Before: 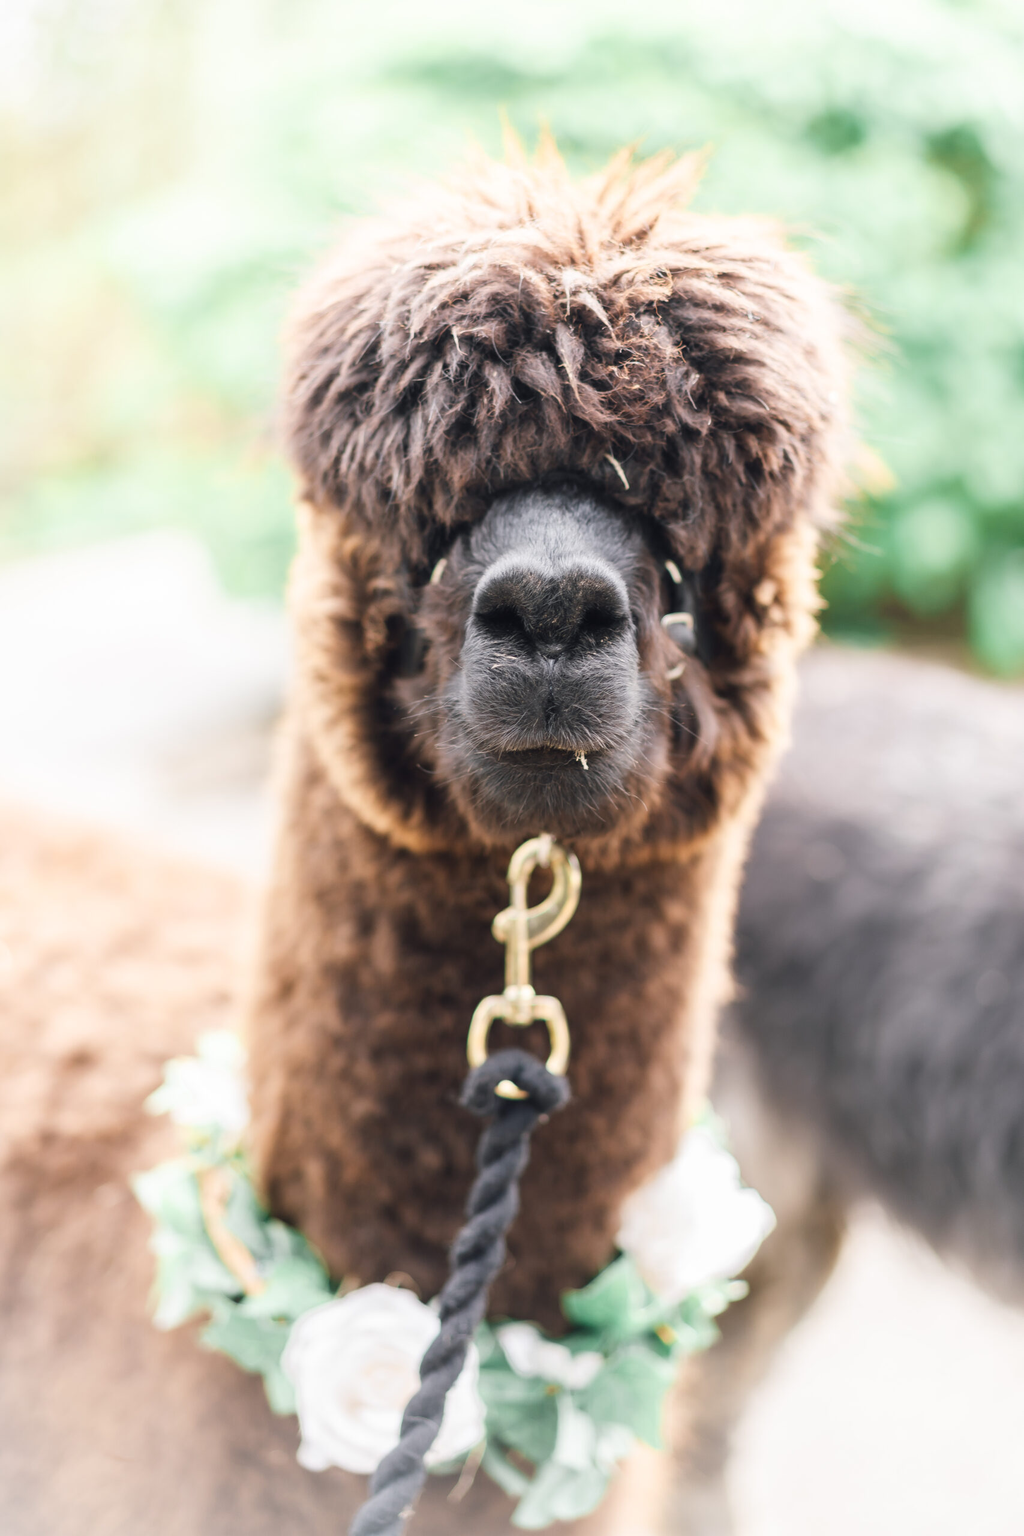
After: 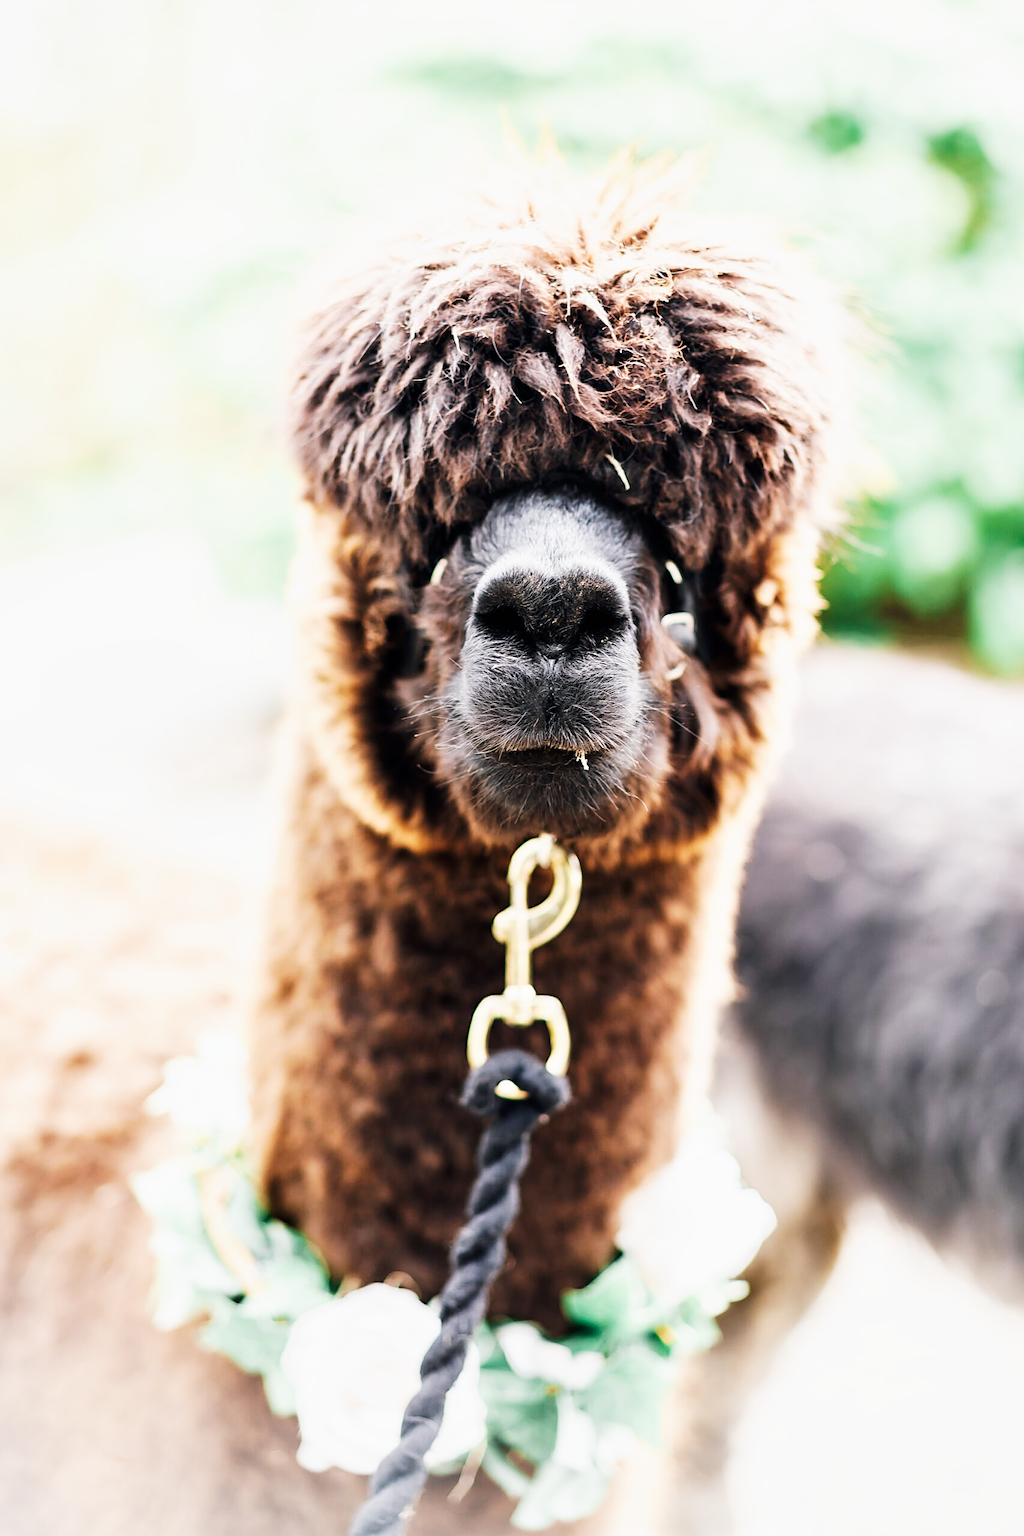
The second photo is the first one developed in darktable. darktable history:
sharpen: on, module defaults
base curve: curves: ch0 [(0, 0) (0.007, 0.004) (0.027, 0.03) (0.046, 0.07) (0.207, 0.54) (0.442, 0.872) (0.673, 0.972) (1, 1)], preserve colors none
contrast equalizer: octaves 7, y [[0.6 ×6], [0.55 ×6], [0 ×6], [0 ×6], [0 ×6]], mix 0.35
exposure: black level correction 0, exposure -0.721 EV, compensate highlight preservation false
